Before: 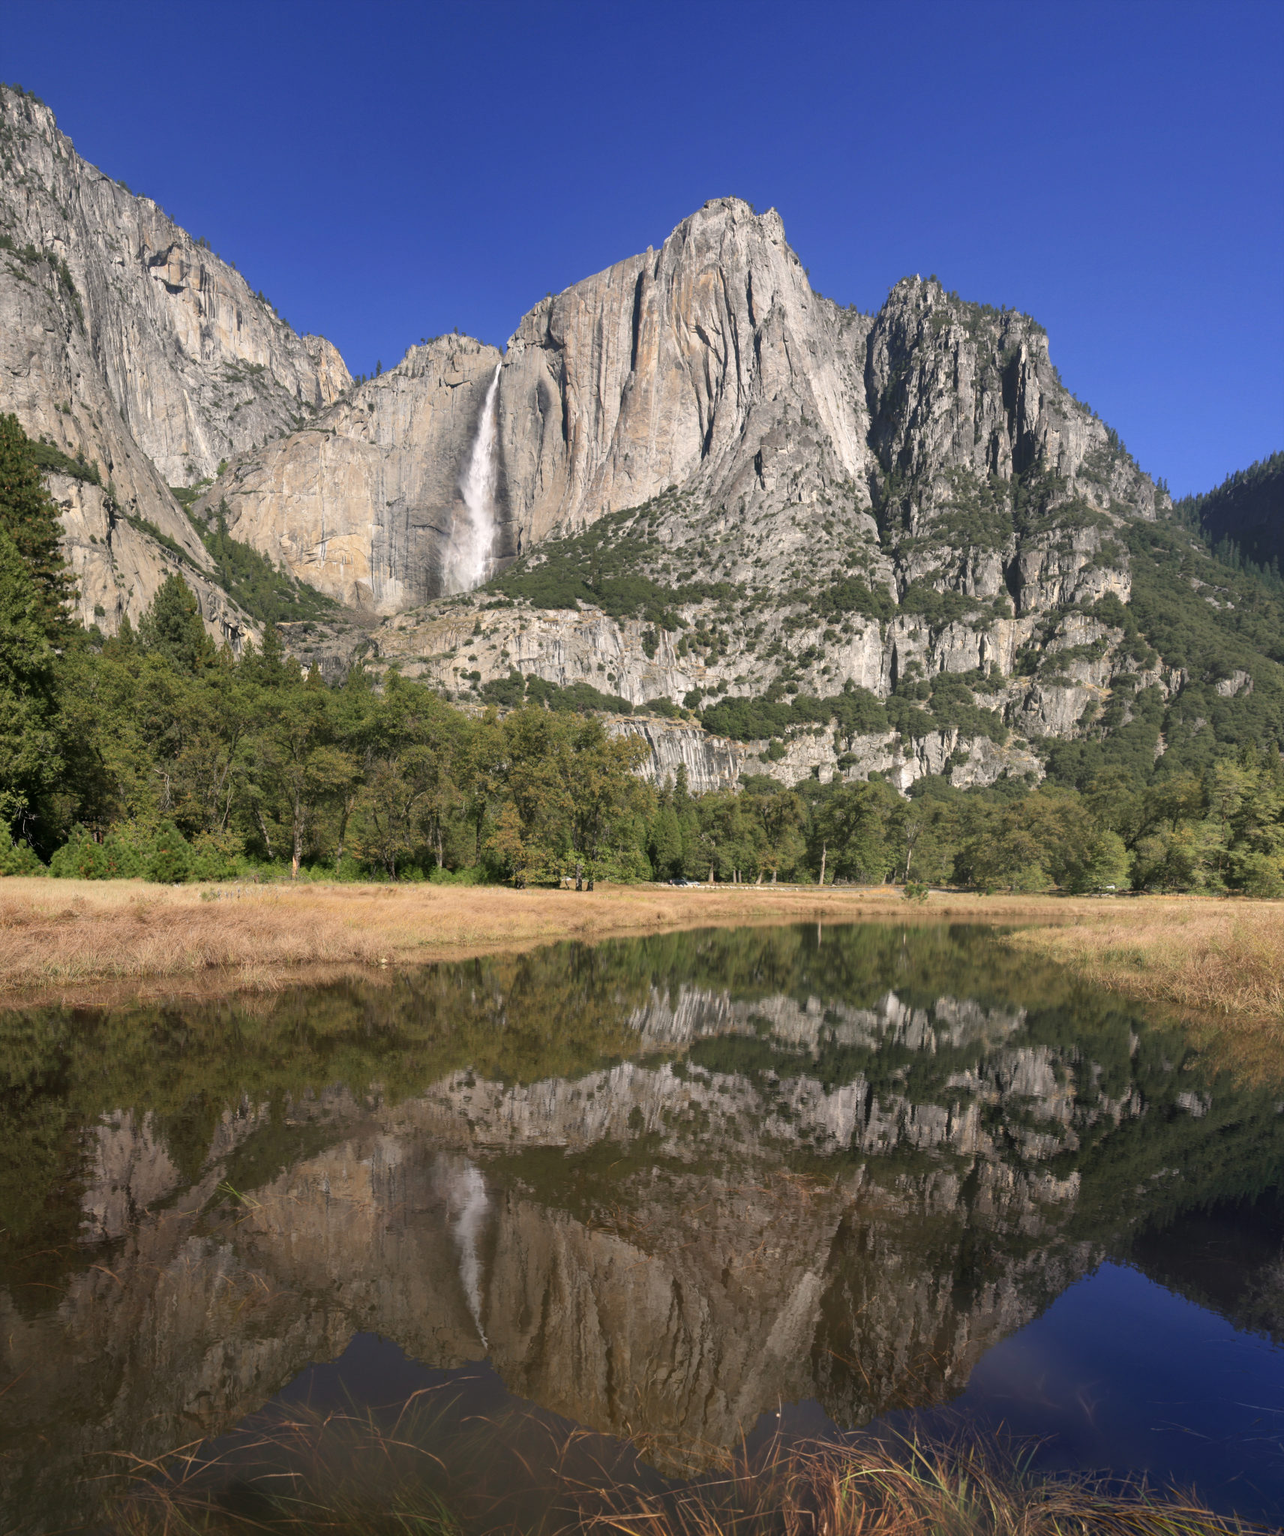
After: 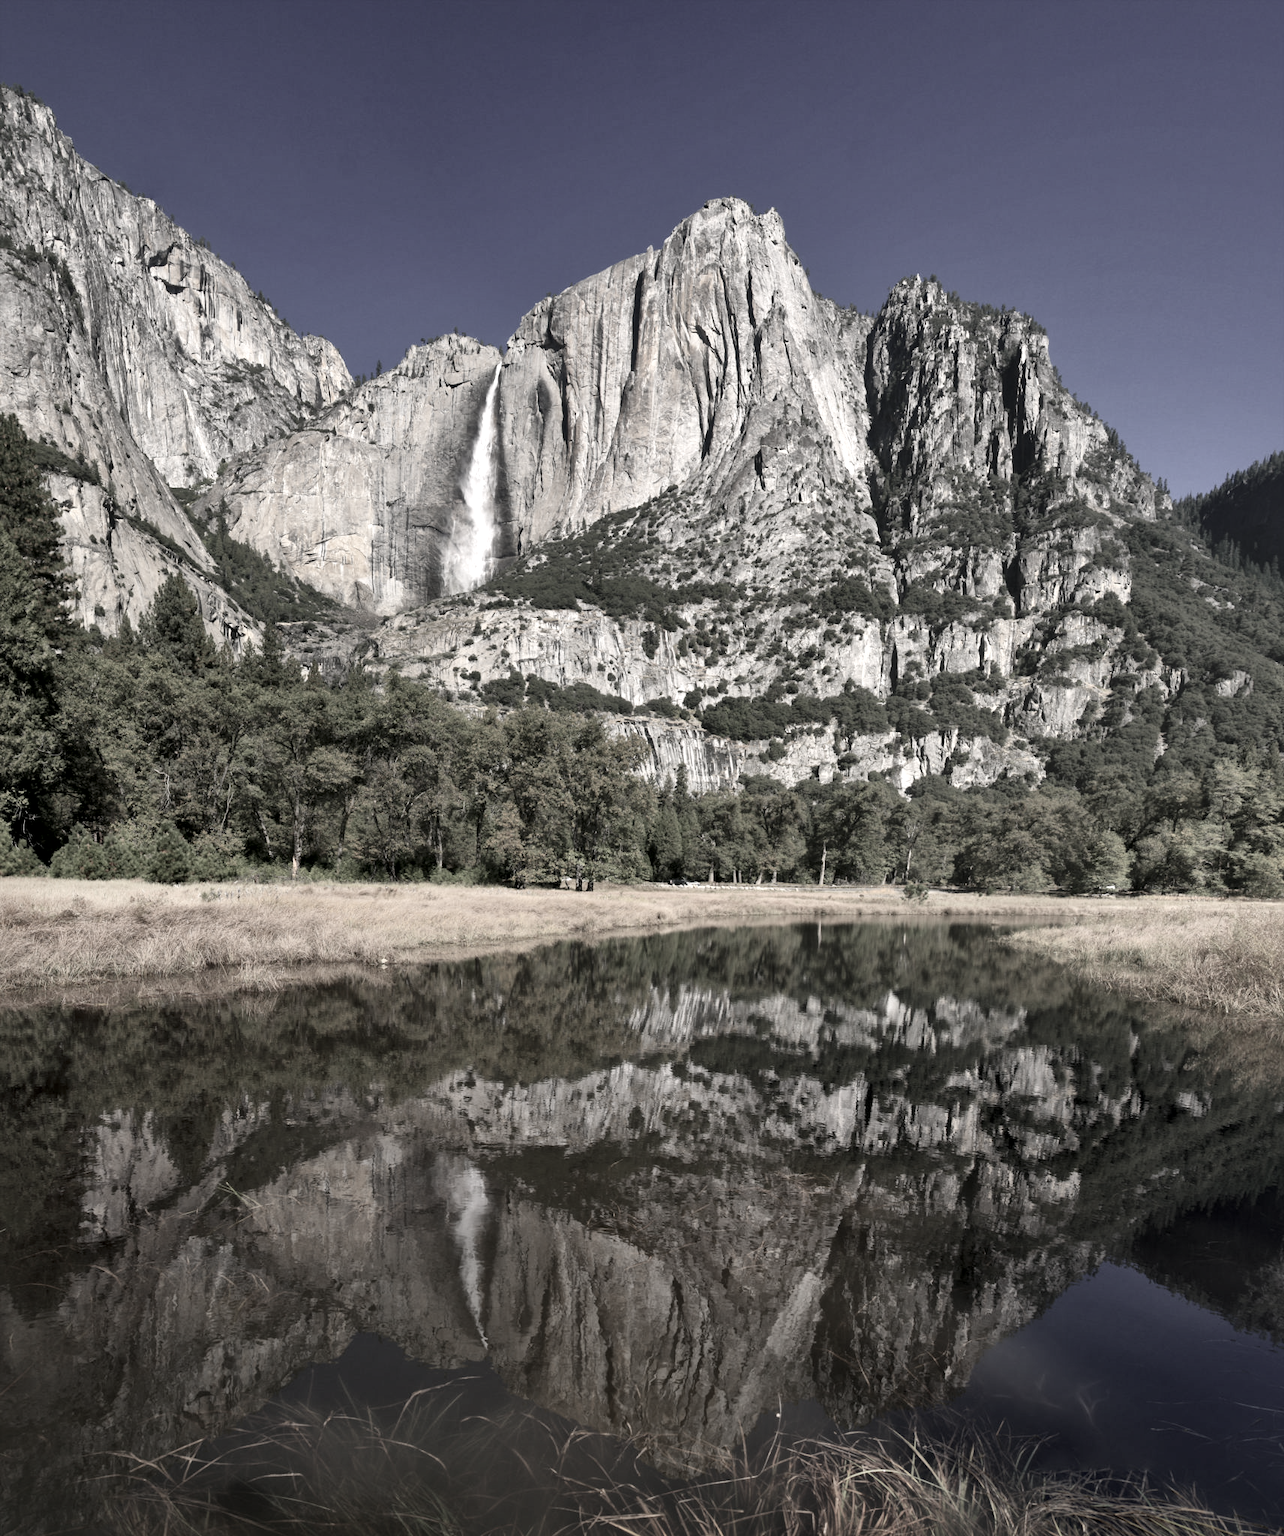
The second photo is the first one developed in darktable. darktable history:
color zones: curves: ch1 [(0, 0.153) (0.143, 0.15) (0.286, 0.151) (0.429, 0.152) (0.571, 0.152) (0.714, 0.151) (0.857, 0.151) (1, 0.153)]
tone curve: curves: ch0 [(0, 0) (0.003, 0.01) (0.011, 0.015) (0.025, 0.023) (0.044, 0.037) (0.069, 0.055) (0.1, 0.08) (0.136, 0.114) (0.177, 0.155) (0.224, 0.201) (0.277, 0.254) (0.335, 0.319) (0.399, 0.387) (0.468, 0.459) (0.543, 0.544) (0.623, 0.634) (0.709, 0.731) (0.801, 0.827) (0.898, 0.921) (1, 1)], color space Lab, independent channels, preserve colors none
local contrast: mode bilateral grid, contrast 25, coarseness 60, detail 151%, midtone range 0.2
